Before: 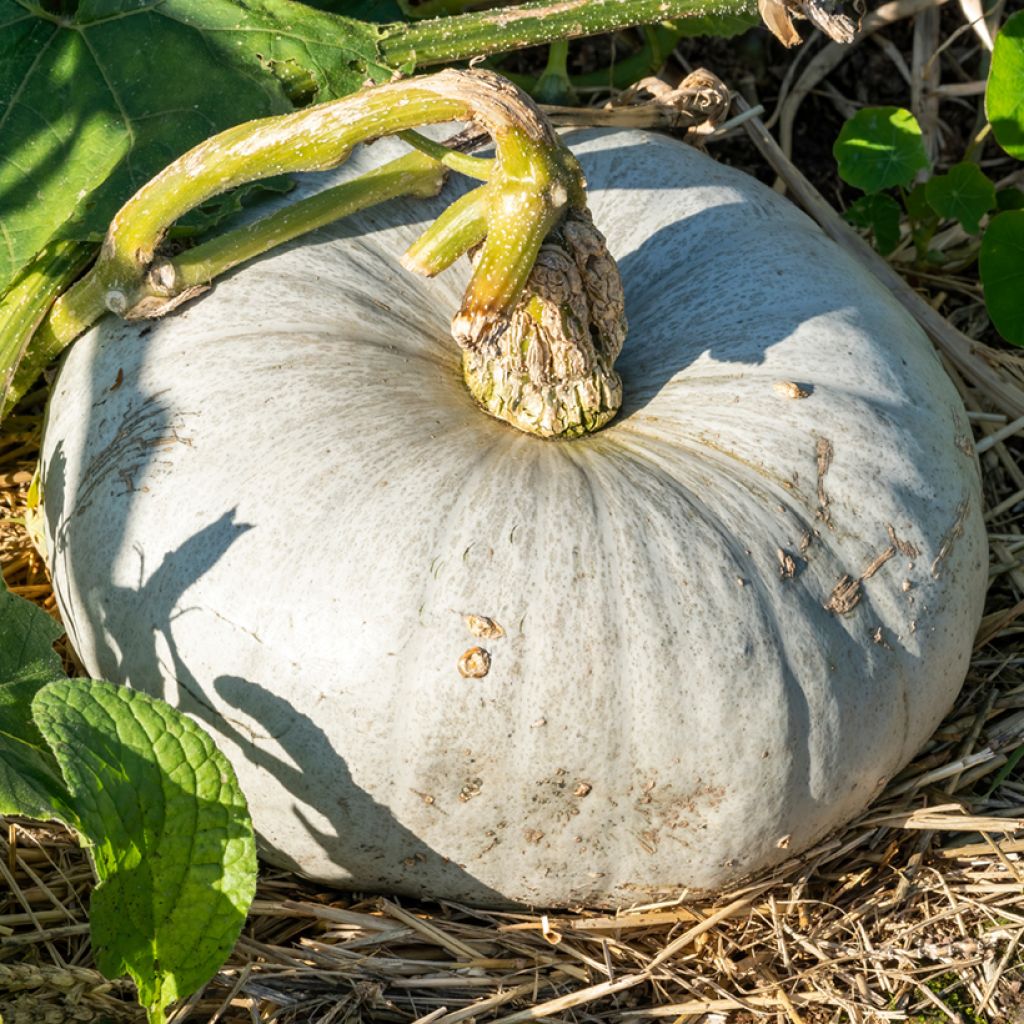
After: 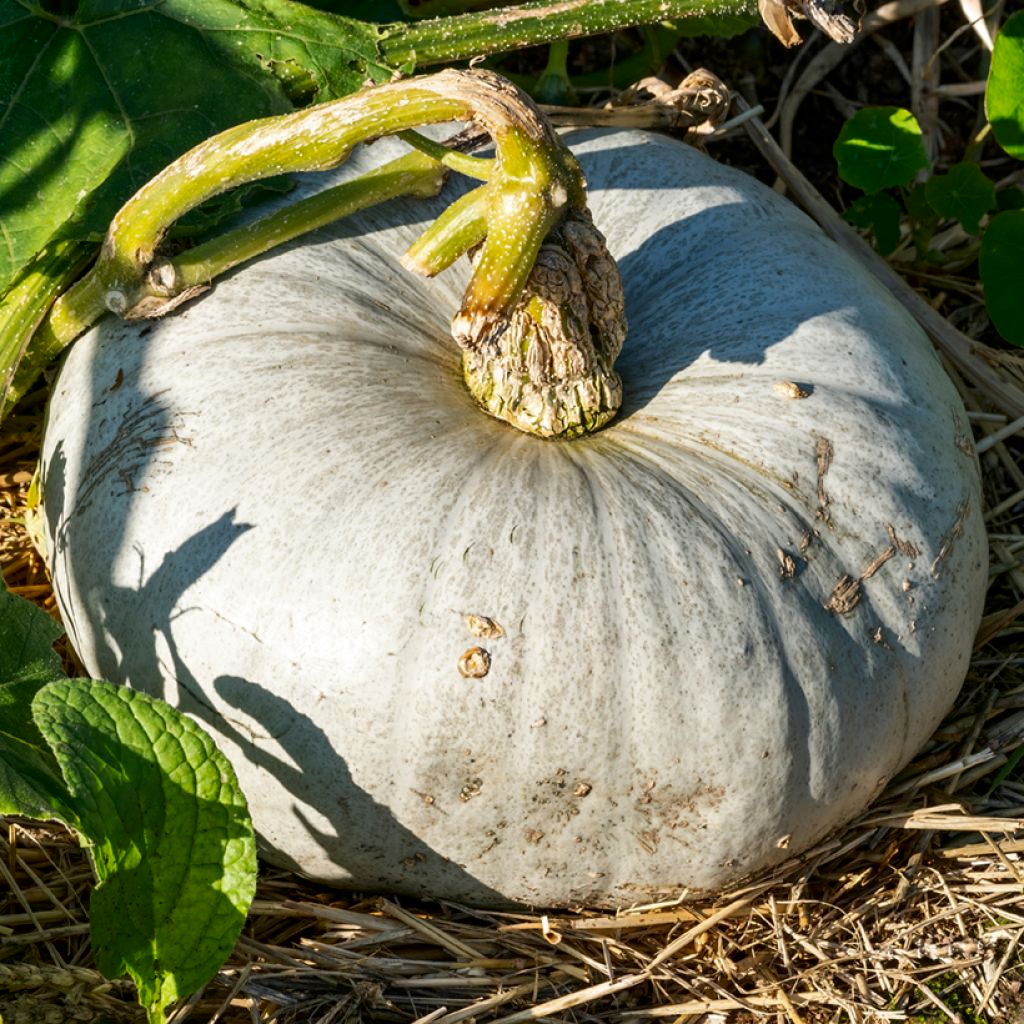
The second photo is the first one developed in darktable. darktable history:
contrast brightness saturation: contrast 0.068, brightness -0.131, saturation 0.06
